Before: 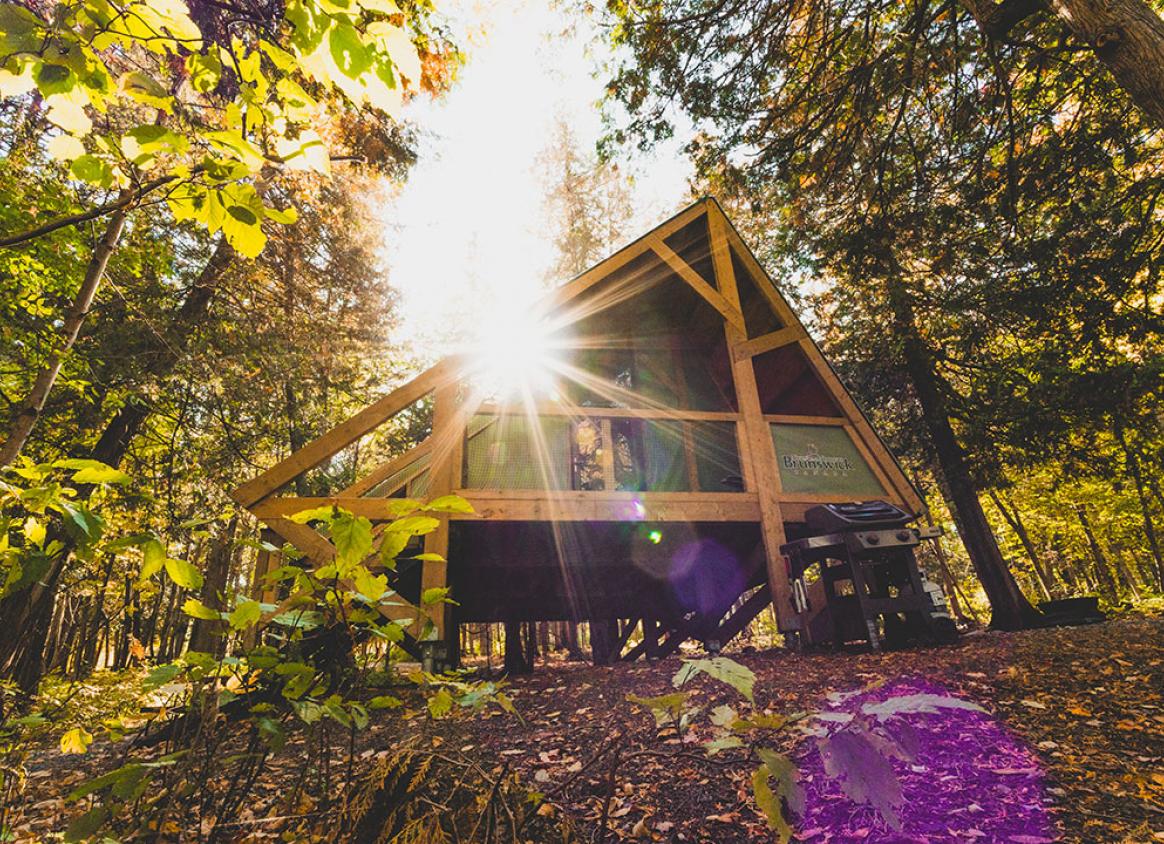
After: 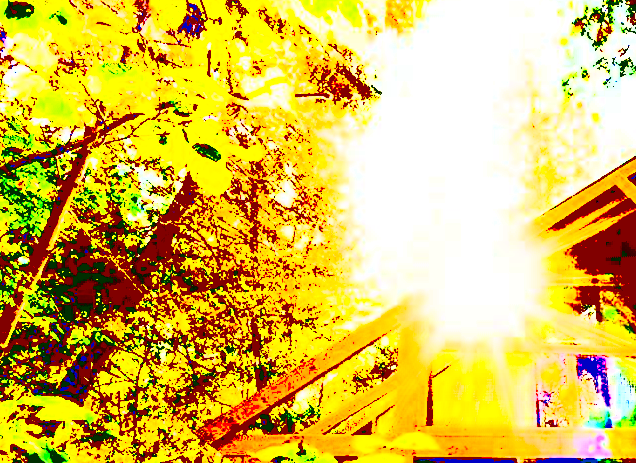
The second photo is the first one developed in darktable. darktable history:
exposure: black level correction 0.1, exposure 3 EV, compensate highlight preservation false
shadows and highlights: low approximation 0.01, soften with gaussian
contrast equalizer: octaves 7, y [[0.502, 0.517, 0.543, 0.576, 0.611, 0.631], [0.5 ×6], [0.5 ×6], [0 ×6], [0 ×6]]
crop and rotate: left 3.047%, top 7.509%, right 42.236%, bottom 37.598%
